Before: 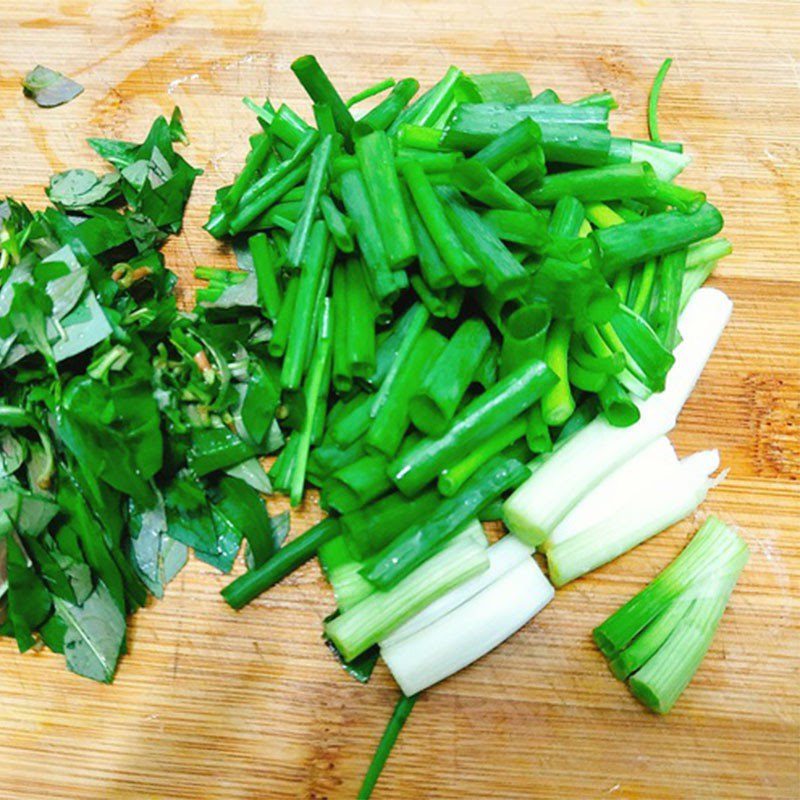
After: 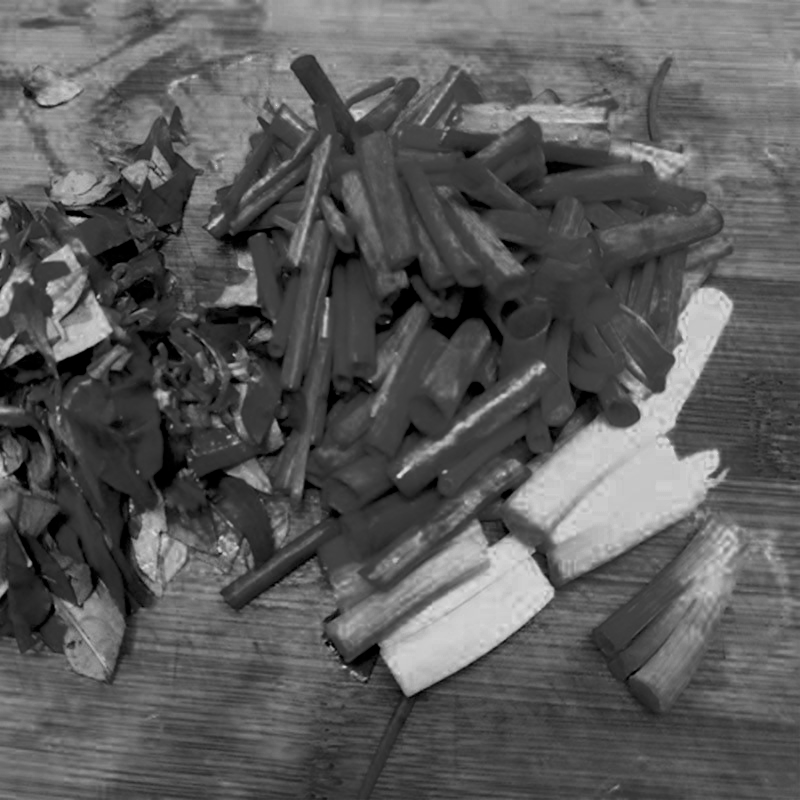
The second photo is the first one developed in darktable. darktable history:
exposure: black level correction 0.009, exposure -0.16 EV, compensate highlight preservation false
color zones: curves: ch0 [(0.287, 0.048) (0.493, 0.484) (0.737, 0.816)]; ch1 [(0, 0) (0.143, 0) (0.286, 0) (0.429, 0) (0.571, 0) (0.714, 0) (0.857, 0)]
filmic rgb: black relative exposure -7.65 EV, white relative exposure 4.56 EV, hardness 3.61, color science v6 (2022)
